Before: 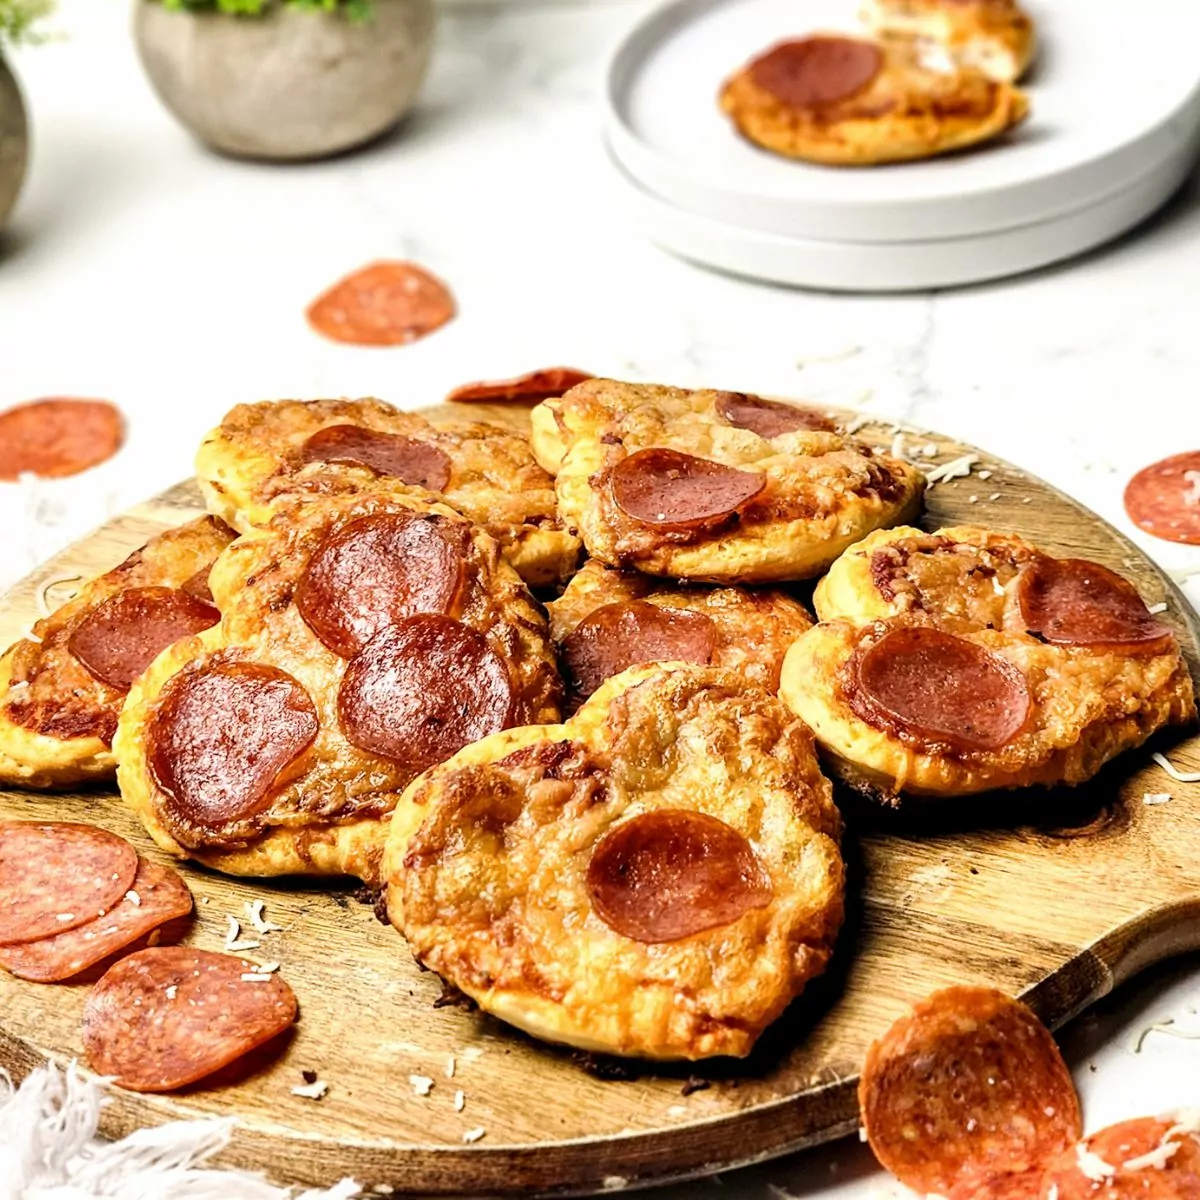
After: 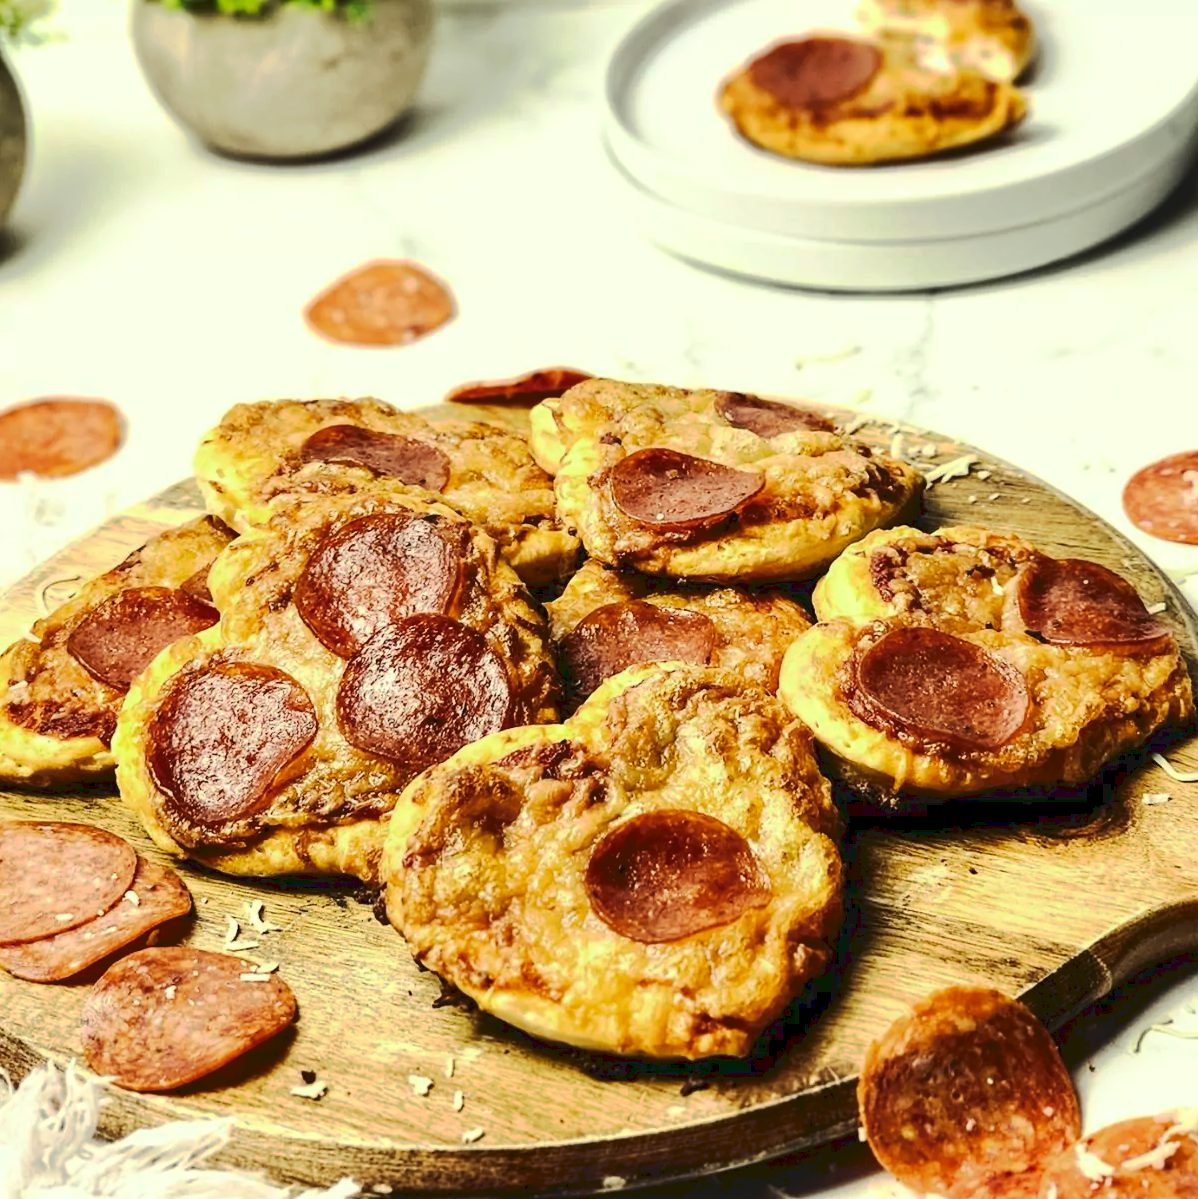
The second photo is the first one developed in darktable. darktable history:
crop and rotate: left 0.145%, bottom 0.007%
contrast brightness saturation: contrast 0.219
tone curve: curves: ch0 [(0, 0) (0.003, 0.096) (0.011, 0.096) (0.025, 0.098) (0.044, 0.099) (0.069, 0.106) (0.1, 0.128) (0.136, 0.153) (0.177, 0.186) (0.224, 0.218) (0.277, 0.265) (0.335, 0.316) (0.399, 0.374) (0.468, 0.445) (0.543, 0.526) (0.623, 0.605) (0.709, 0.681) (0.801, 0.758) (0.898, 0.819) (1, 1)], preserve colors none
color correction: highlights a* -5.64, highlights b* 11.01
